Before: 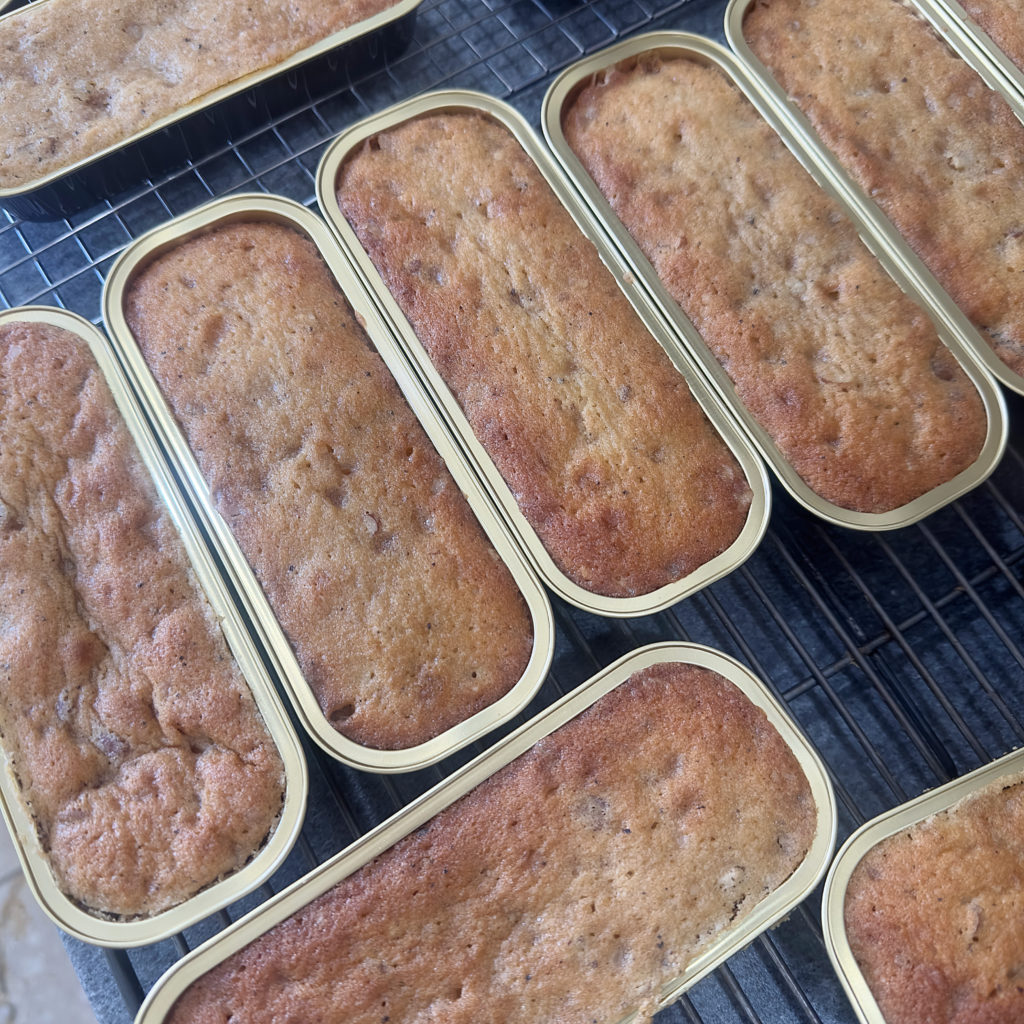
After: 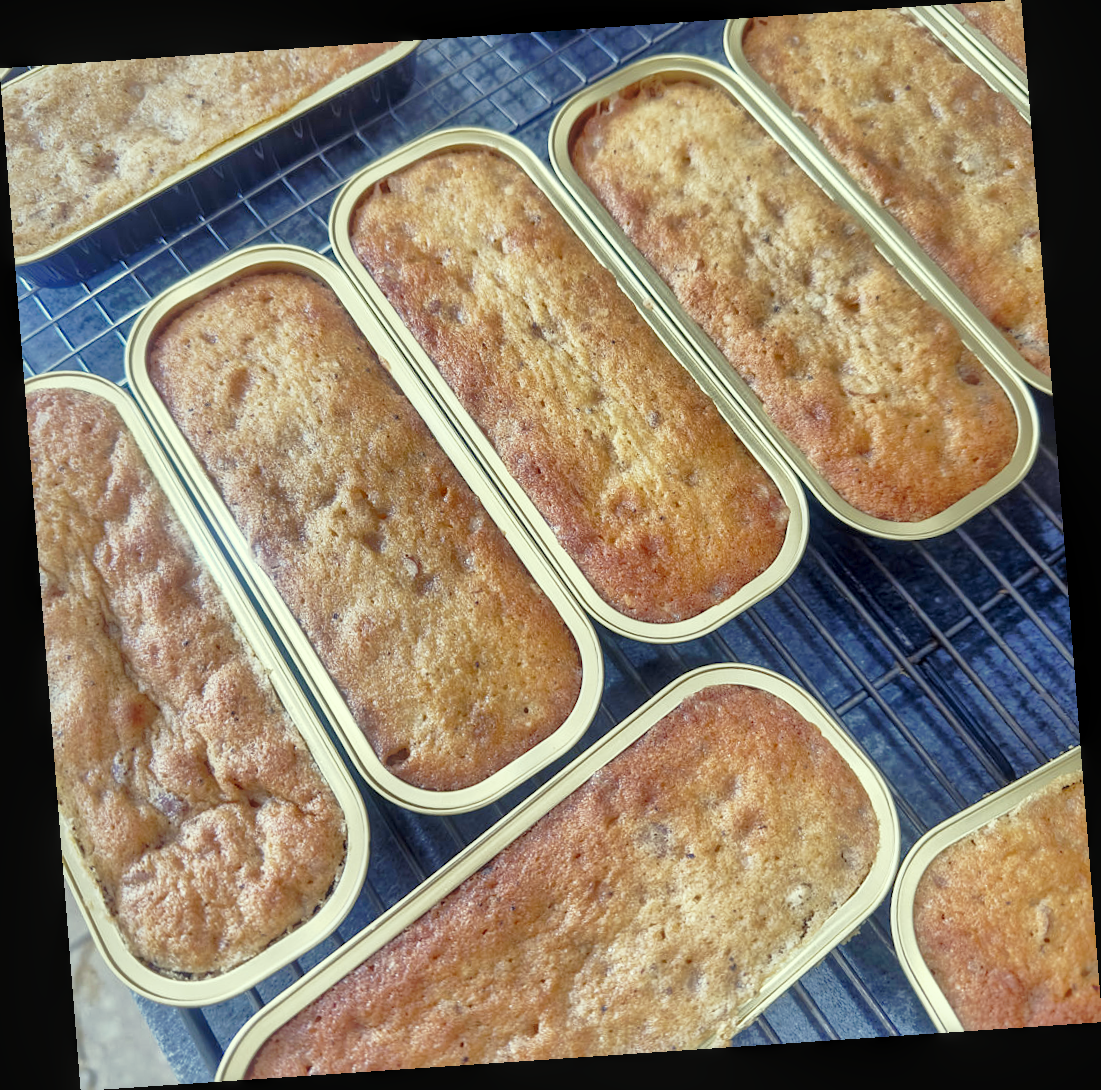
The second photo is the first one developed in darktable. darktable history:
color correction: highlights a* -5.94, highlights b* 11.19
base curve: curves: ch0 [(0, 0) (0.028, 0.03) (0.121, 0.232) (0.46, 0.748) (0.859, 0.968) (1, 1)], preserve colors none
shadows and highlights: shadows 60, highlights -60
exposure: exposure 0.207 EV, compensate highlight preservation false
rotate and perspective: rotation -4.2°, shear 0.006, automatic cropping off
local contrast: on, module defaults
